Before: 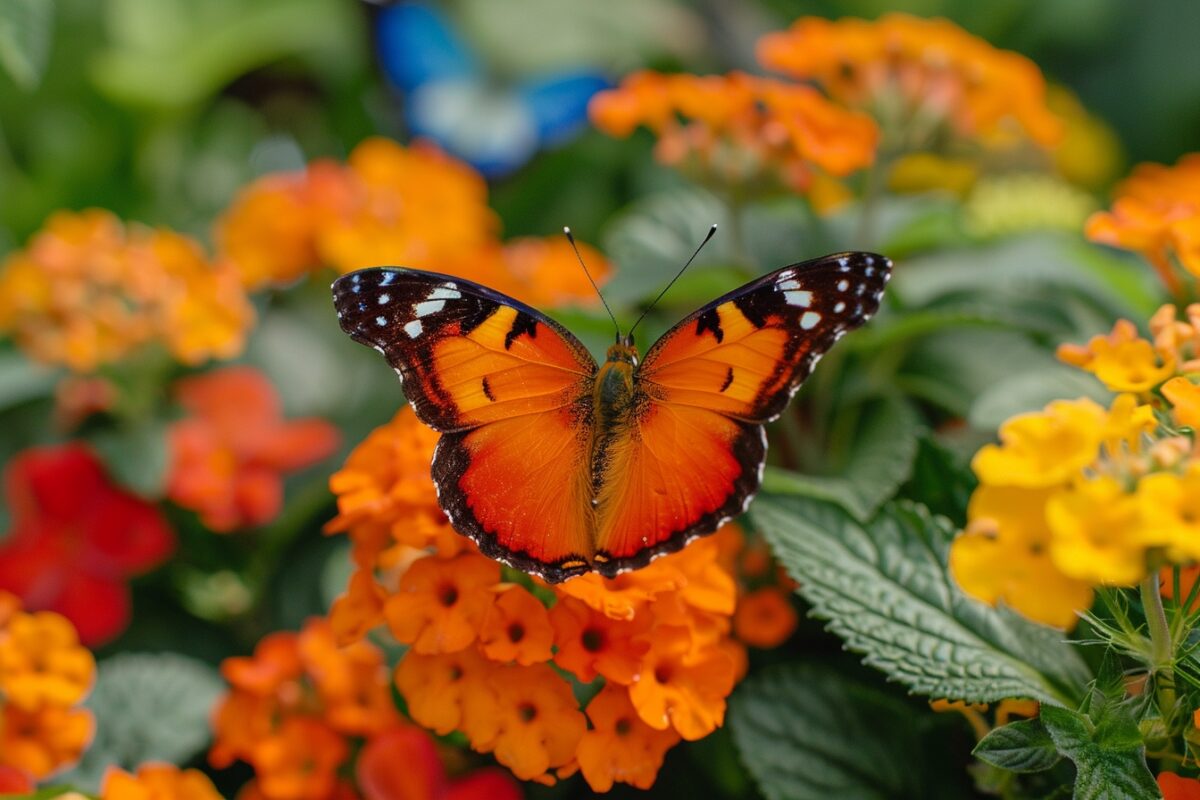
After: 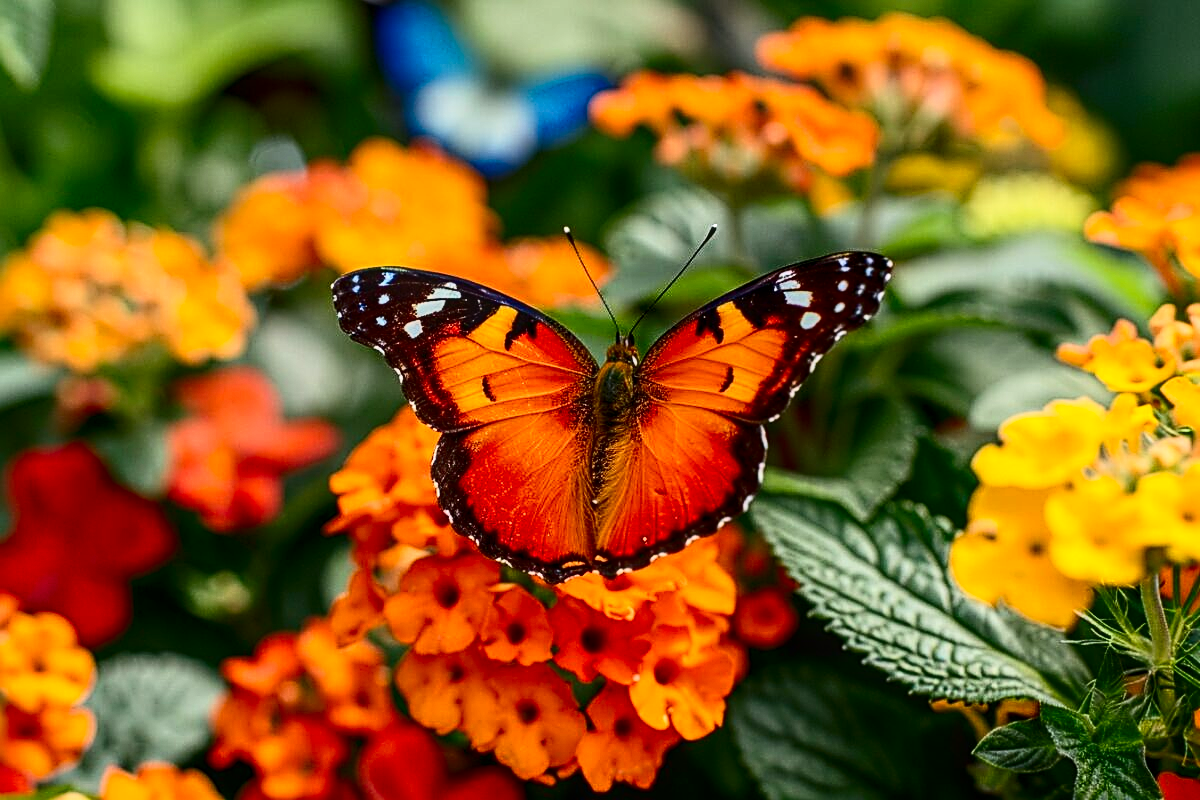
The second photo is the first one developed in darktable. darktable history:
contrast brightness saturation: contrast 0.4, brightness 0.05, saturation 0.25
sharpen: radius 2.543, amount 0.636
local contrast: on, module defaults
